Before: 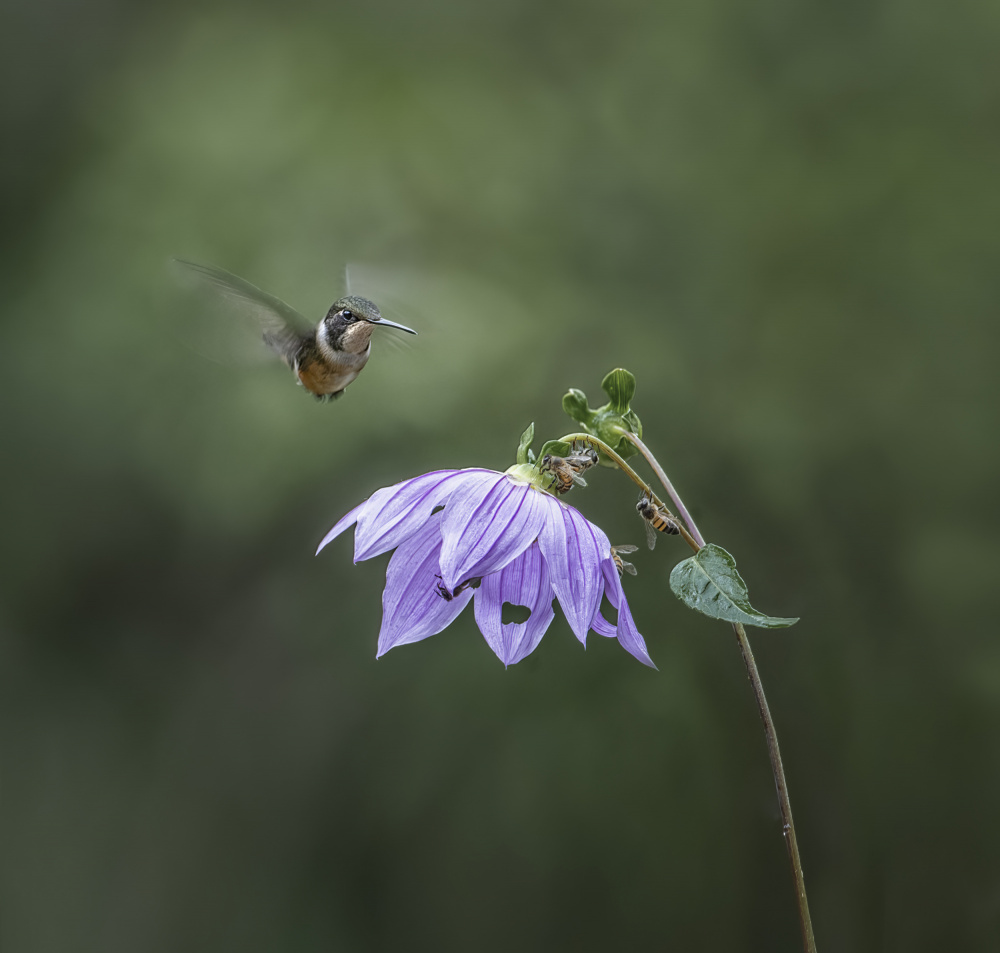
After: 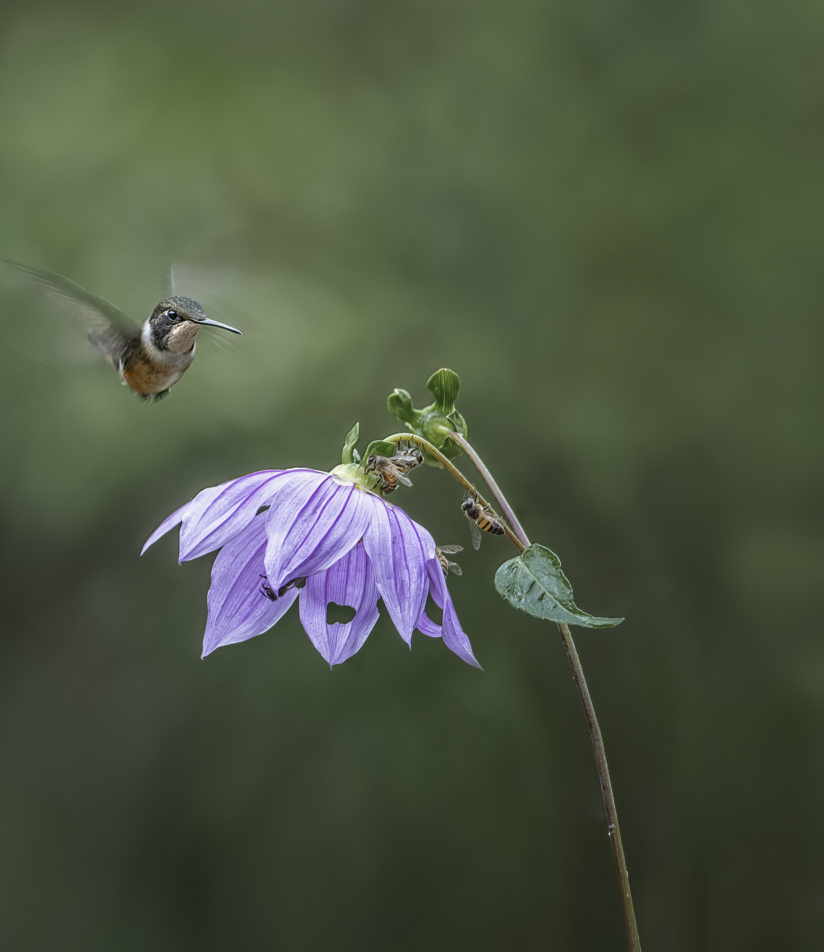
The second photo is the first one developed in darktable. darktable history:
exposure: compensate highlight preservation false
crop: left 17.582%, bottom 0.031%
